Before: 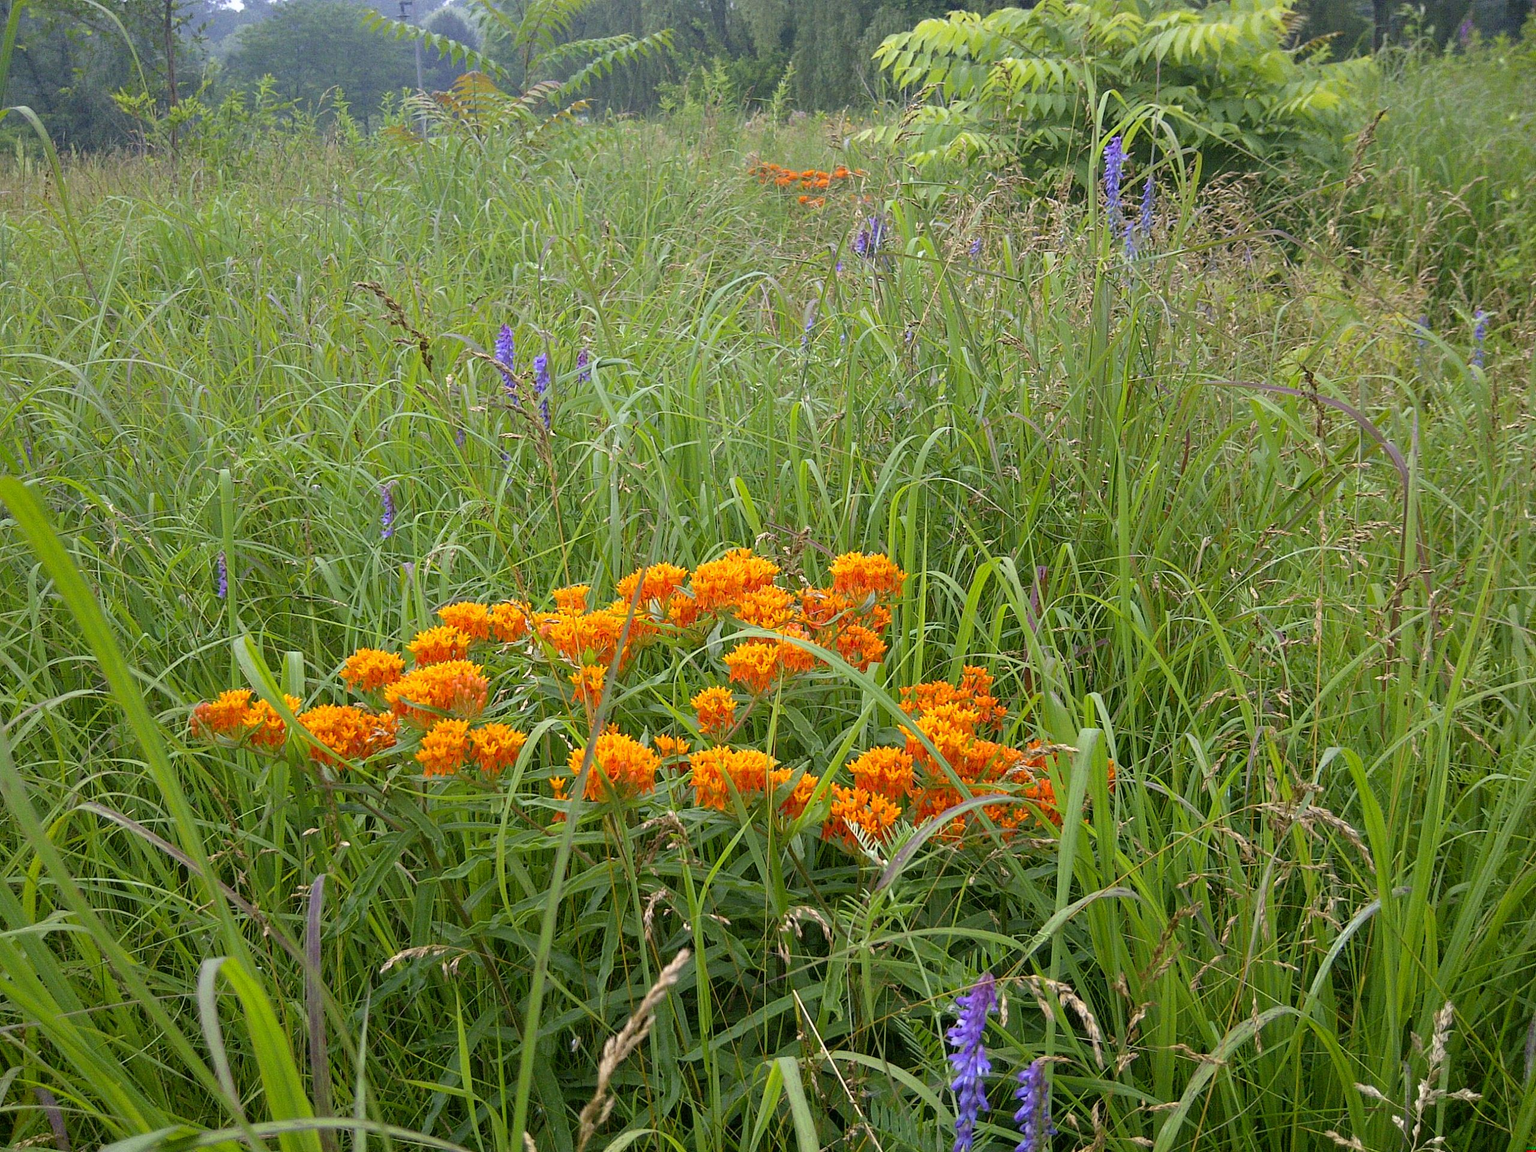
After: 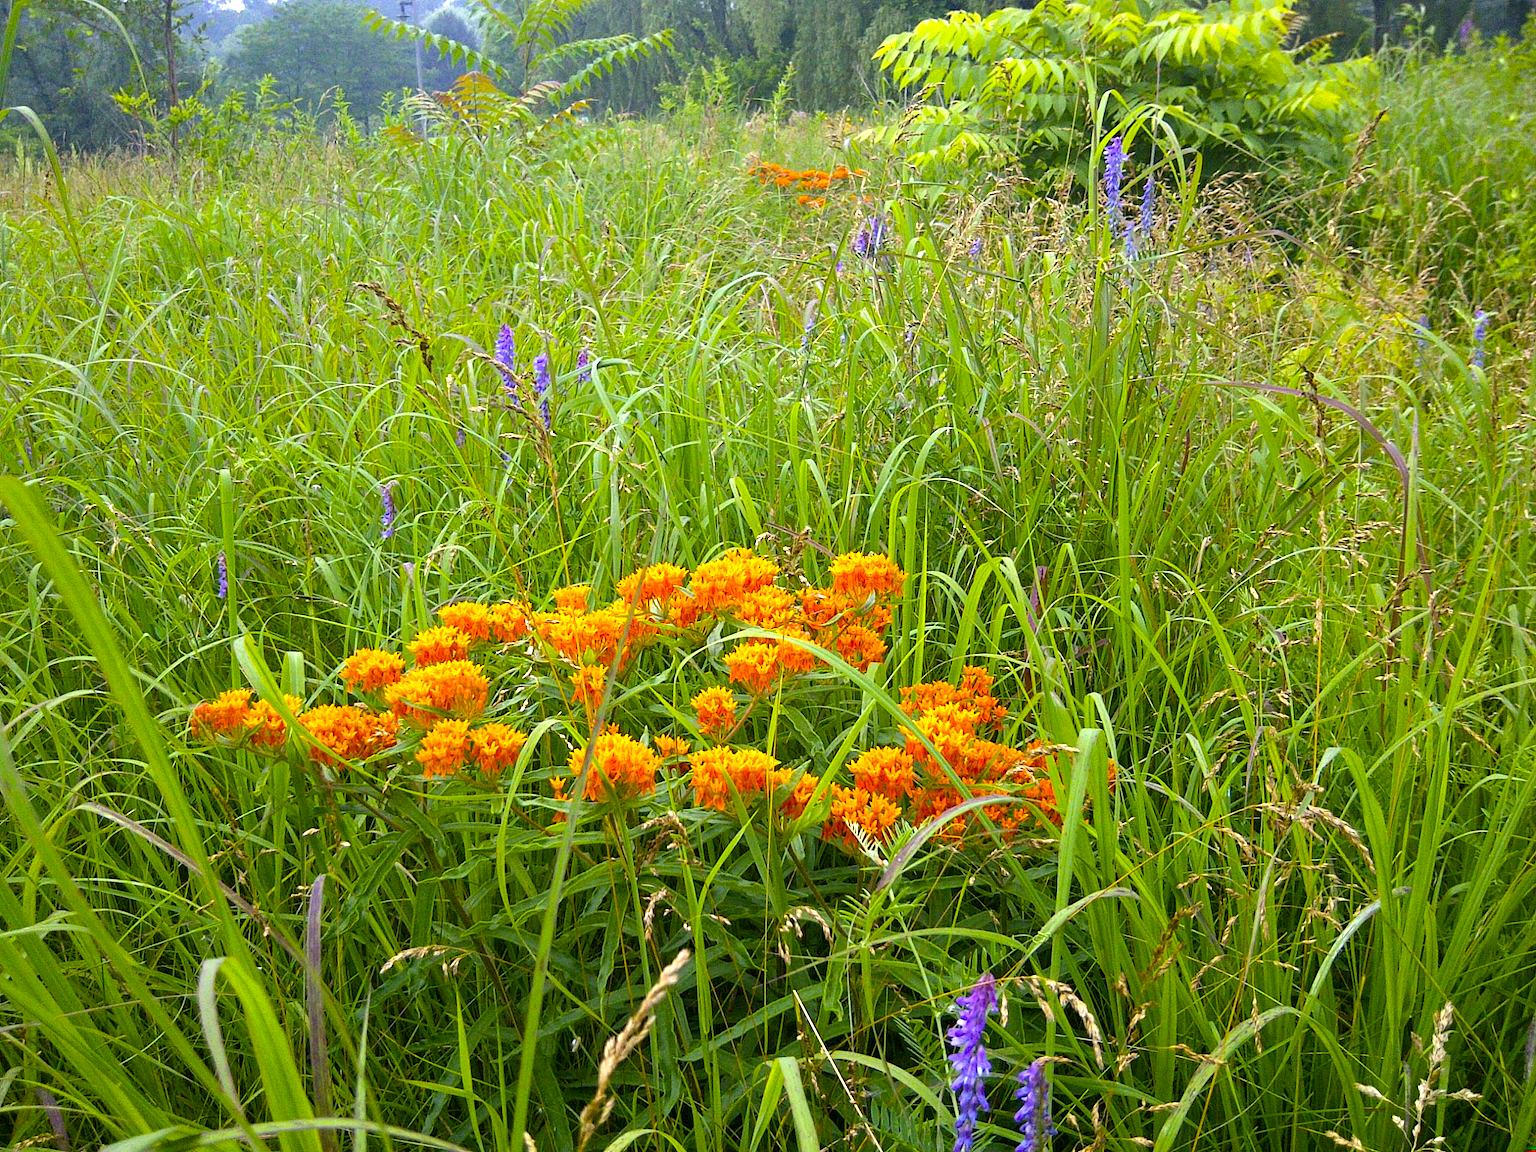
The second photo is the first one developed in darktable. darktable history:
tone equalizer: -8 EV -0.417 EV, -7 EV -0.389 EV, -6 EV -0.333 EV, -5 EV -0.222 EV, -3 EV 0.222 EV, -2 EV 0.333 EV, -1 EV 0.389 EV, +0 EV 0.417 EV, edges refinement/feathering 500, mask exposure compensation -1.57 EV, preserve details no
color balance rgb: perceptual saturation grading › global saturation 36%, perceptual brilliance grading › global brilliance 10%, global vibrance 20%
